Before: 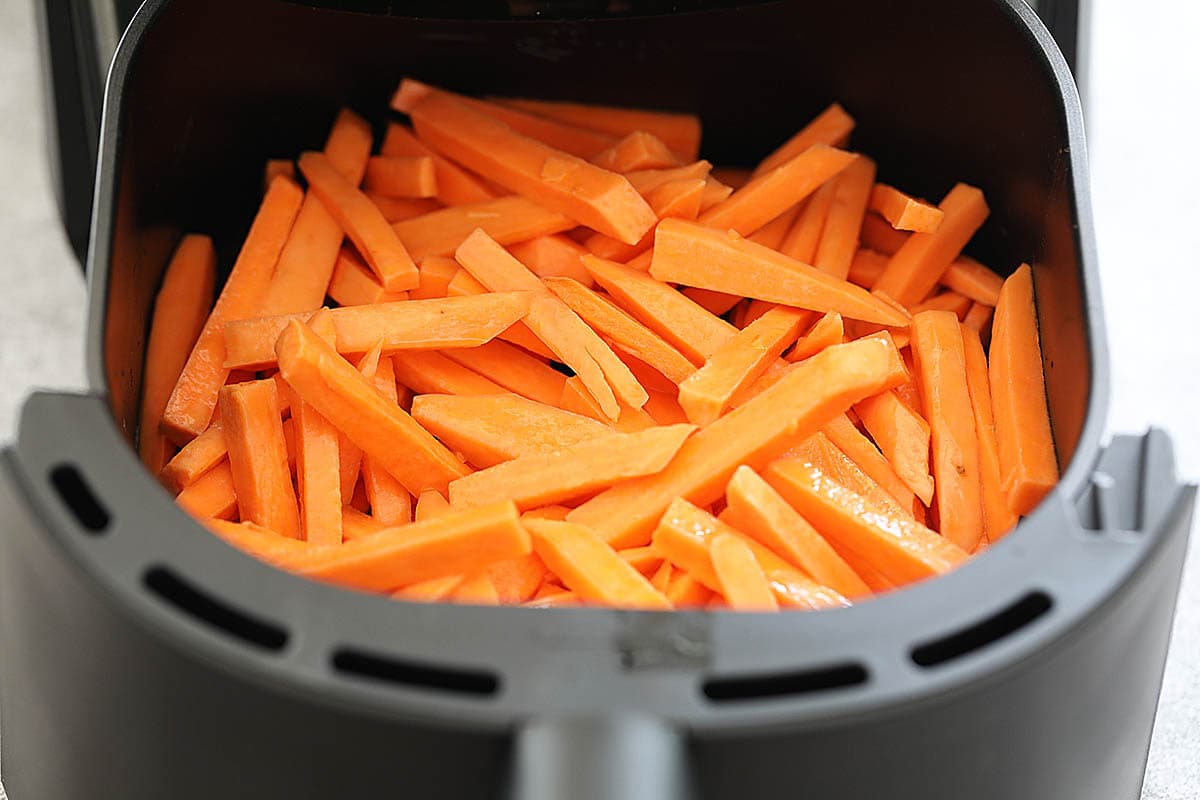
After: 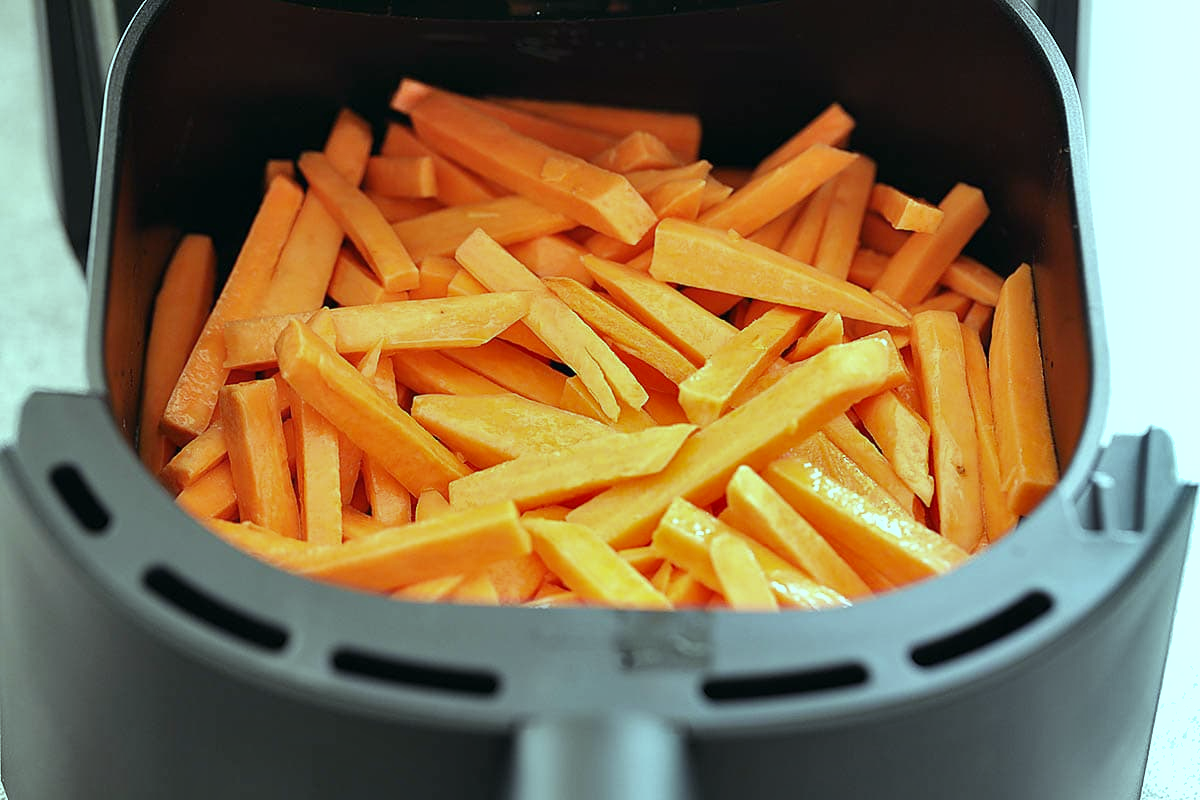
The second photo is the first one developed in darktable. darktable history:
color balance: mode lift, gamma, gain (sRGB), lift [0.997, 0.979, 1.021, 1.011], gamma [1, 1.084, 0.916, 0.998], gain [1, 0.87, 1.13, 1.101], contrast 4.55%, contrast fulcrum 38.24%, output saturation 104.09%
shadows and highlights: low approximation 0.01, soften with gaussian
